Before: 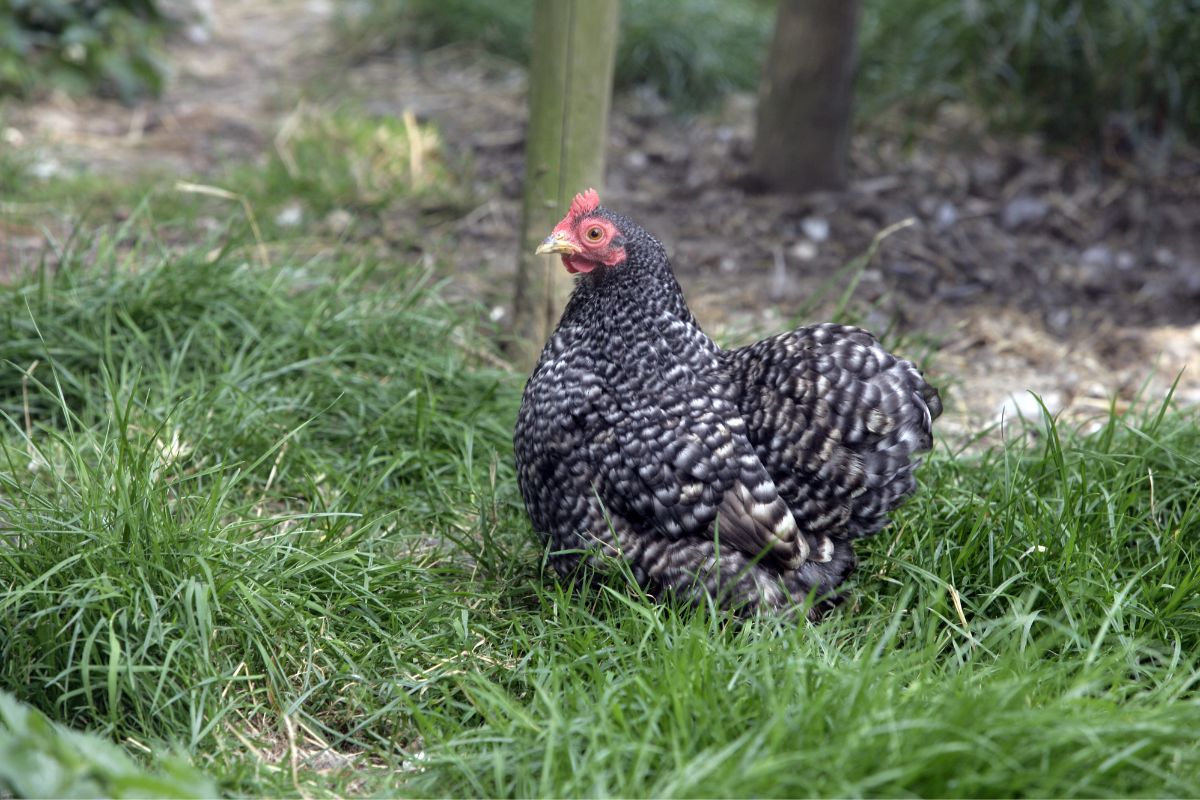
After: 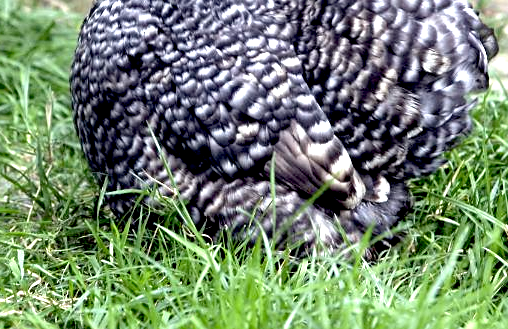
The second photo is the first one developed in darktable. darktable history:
crop: left 37.021%, top 45.119%, right 20.64%, bottom 13.75%
sharpen: radius 1.833, amount 0.395, threshold 1.175
exposure: black level correction 0.011, exposure 1.088 EV, compensate highlight preservation false
